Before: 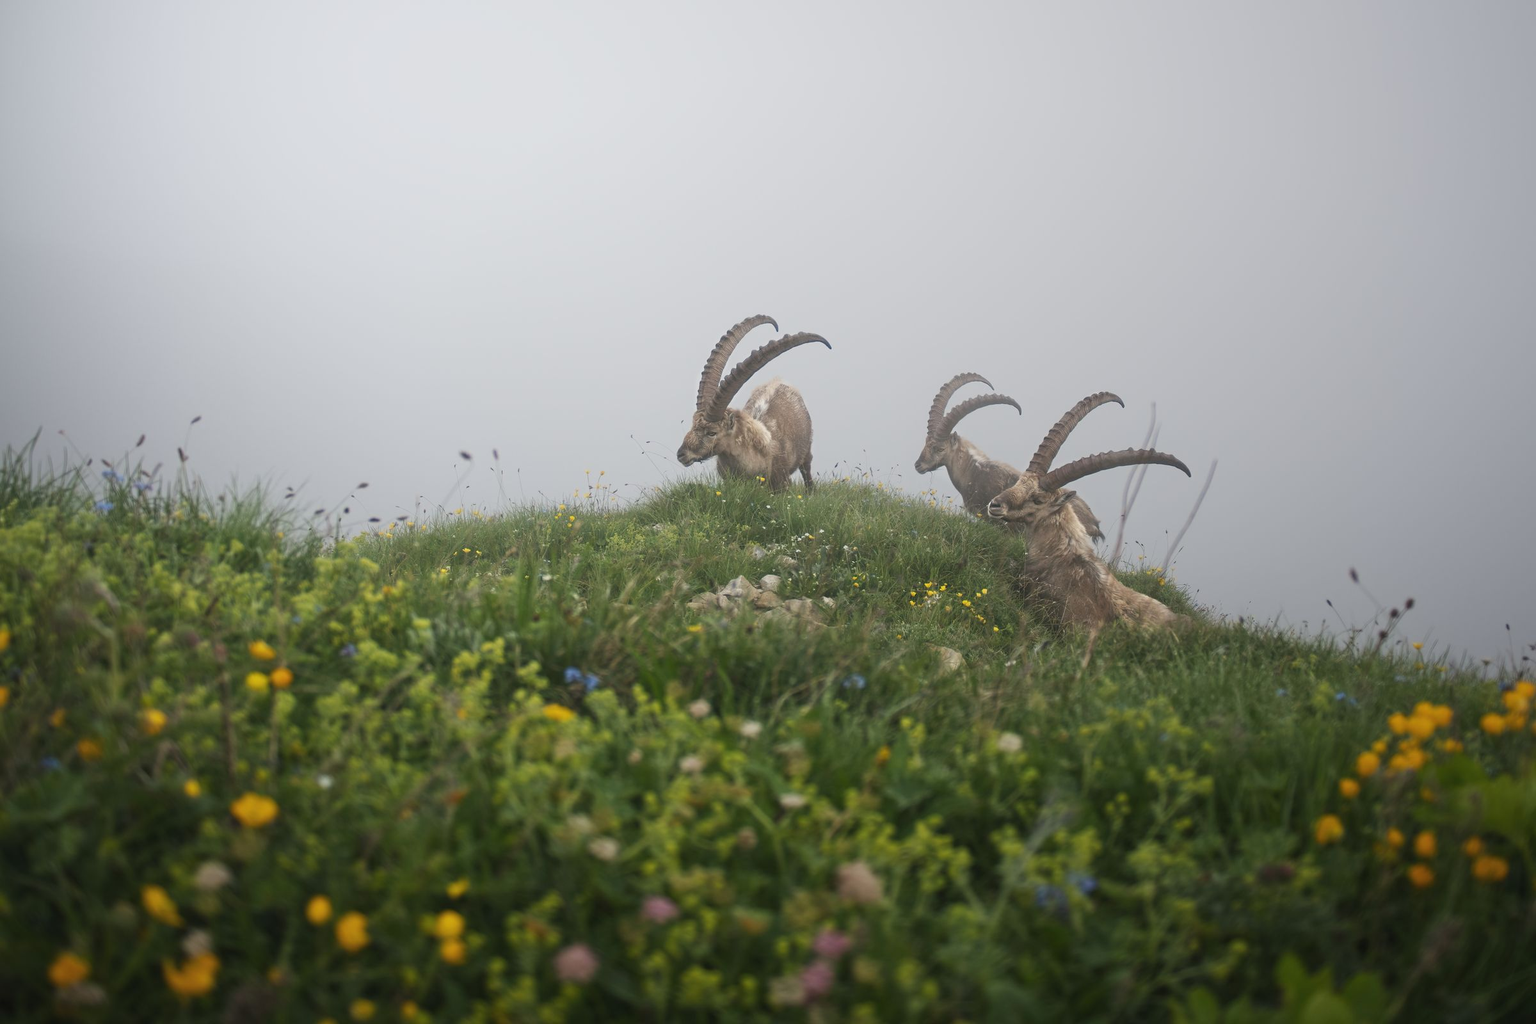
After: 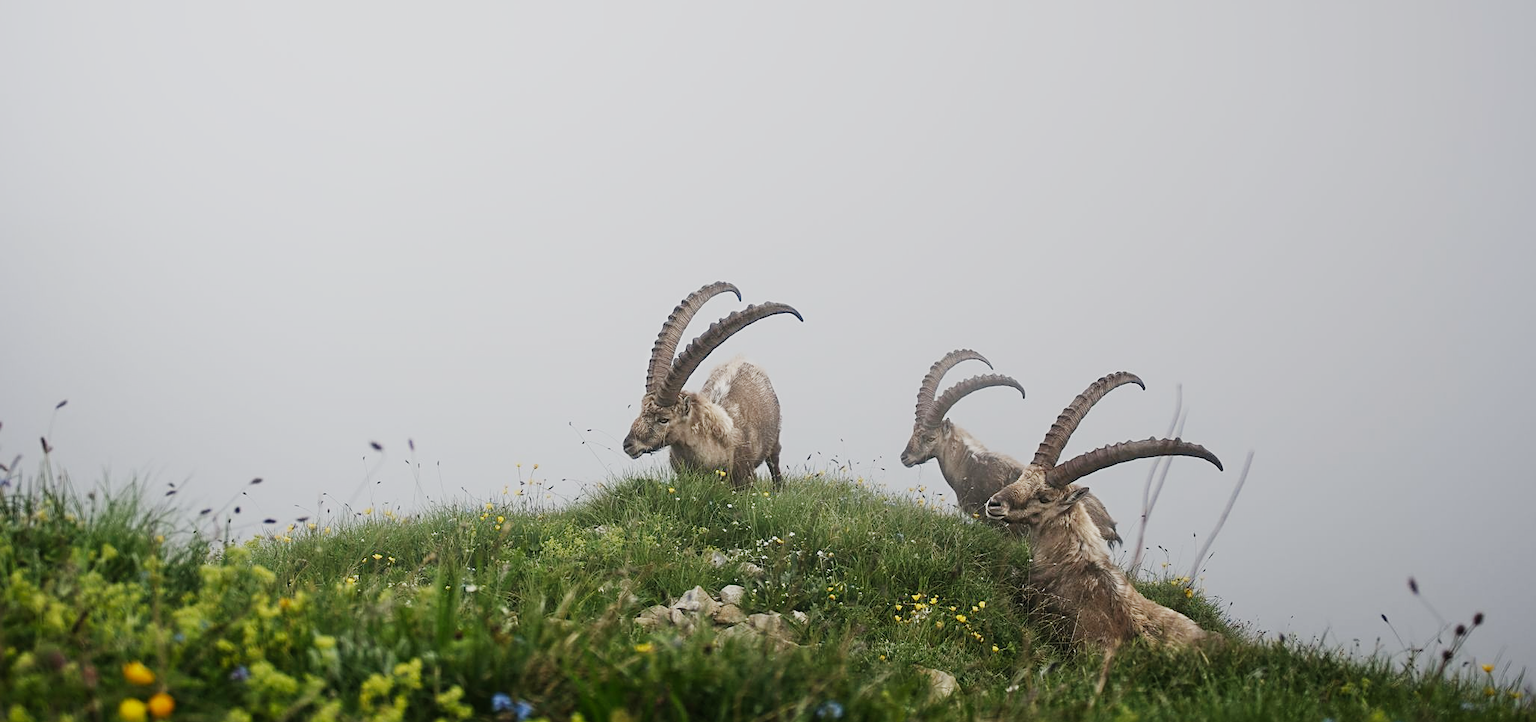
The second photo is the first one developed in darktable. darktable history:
sharpen: on, module defaults
crop and rotate: left 9.345%, top 7.22%, right 4.982%, bottom 32.331%
sigmoid: contrast 1.81, skew -0.21, preserve hue 0%, red attenuation 0.1, red rotation 0.035, green attenuation 0.1, green rotation -0.017, blue attenuation 0.15, blue rotation -0.052, base primaries Rec2020
white balance: emerald 1
